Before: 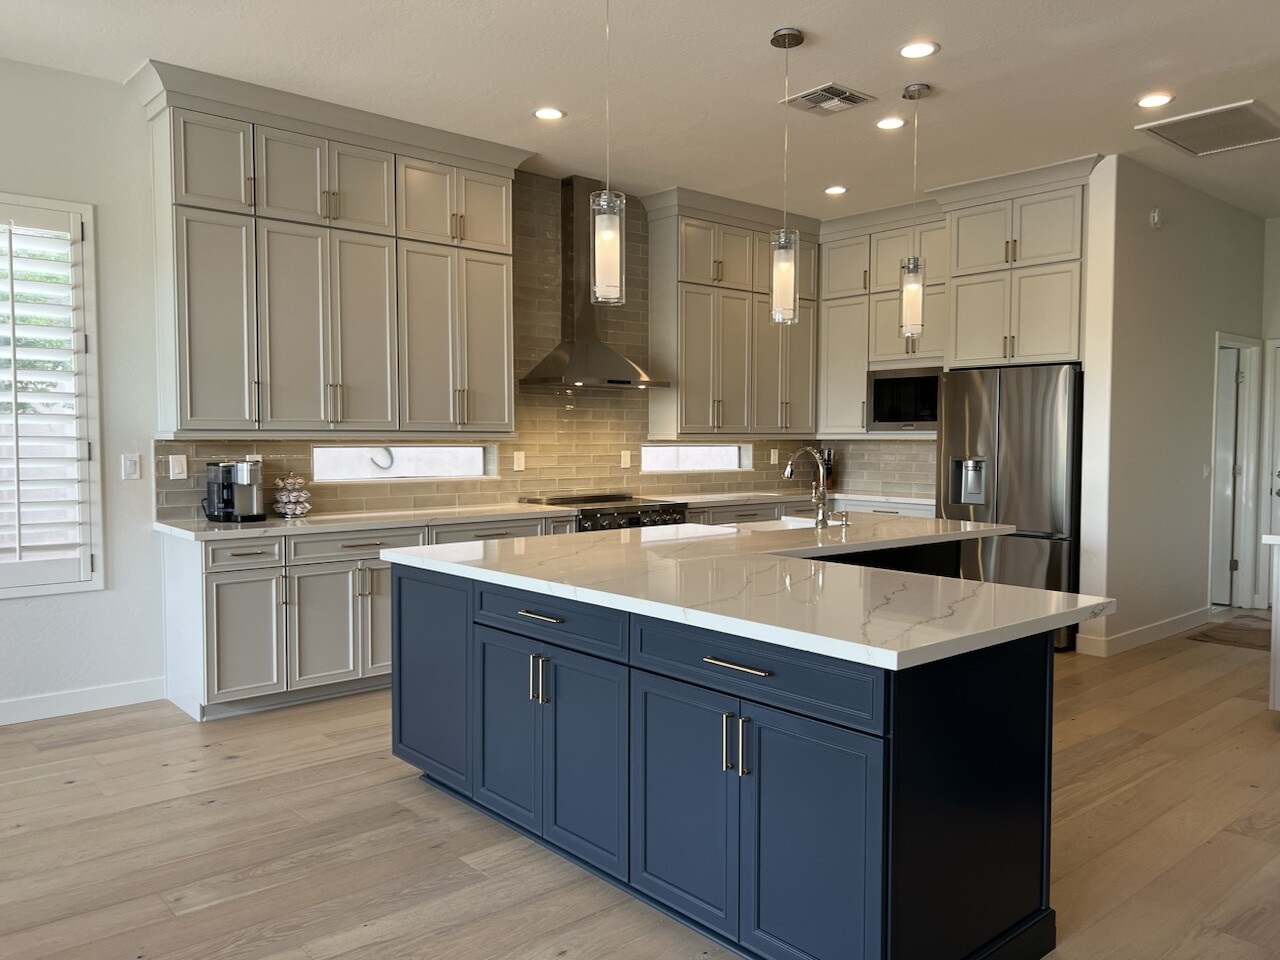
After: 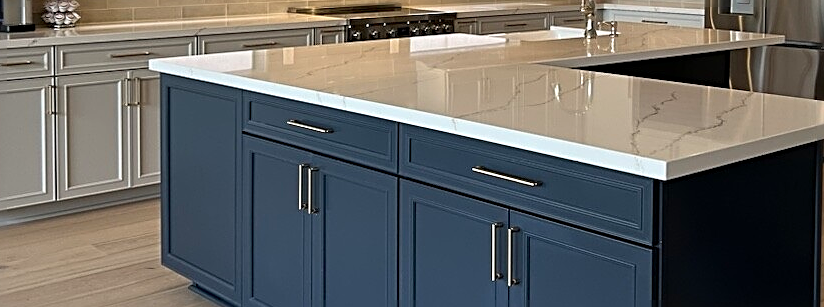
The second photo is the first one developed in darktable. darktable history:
exposure: compensate highlight preservation false
tone equalizer: on, module defaults
sharpen: radius 2.584, amount 0.688
crop: left 18.091%, top 51.13%, right 17.525%, bottom 16.85%
